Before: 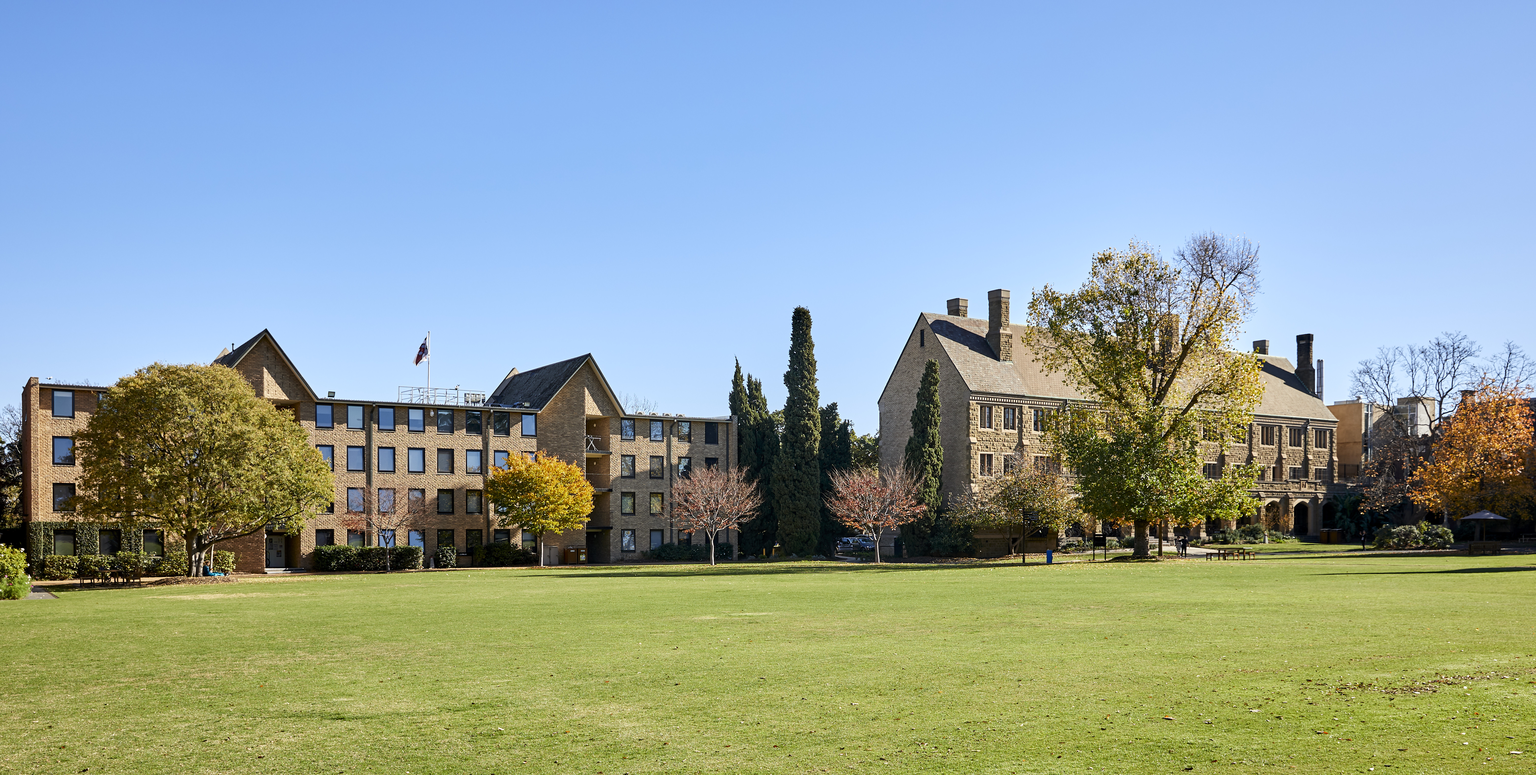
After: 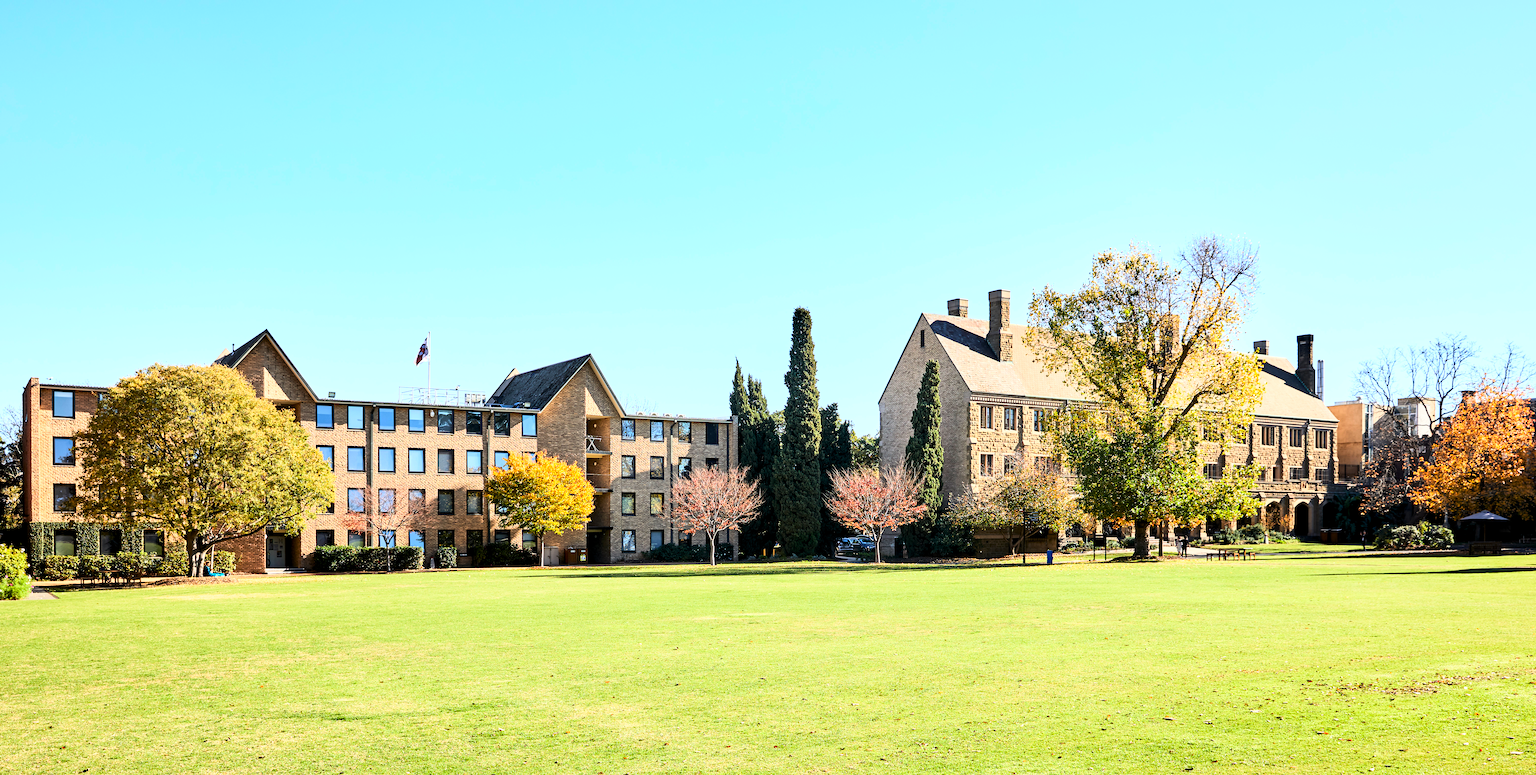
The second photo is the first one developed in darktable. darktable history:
base curve: curves: ch0 [(0, 0) (0.018, 0.026) (0.143, 0.37) (0.33, 0.731) (0.458, 0.853) (0.735, 0.965) (0.905, 0.986) (1, 1)]
levels: white 99.96%, levels [0.016, 0.5, 0.996]
